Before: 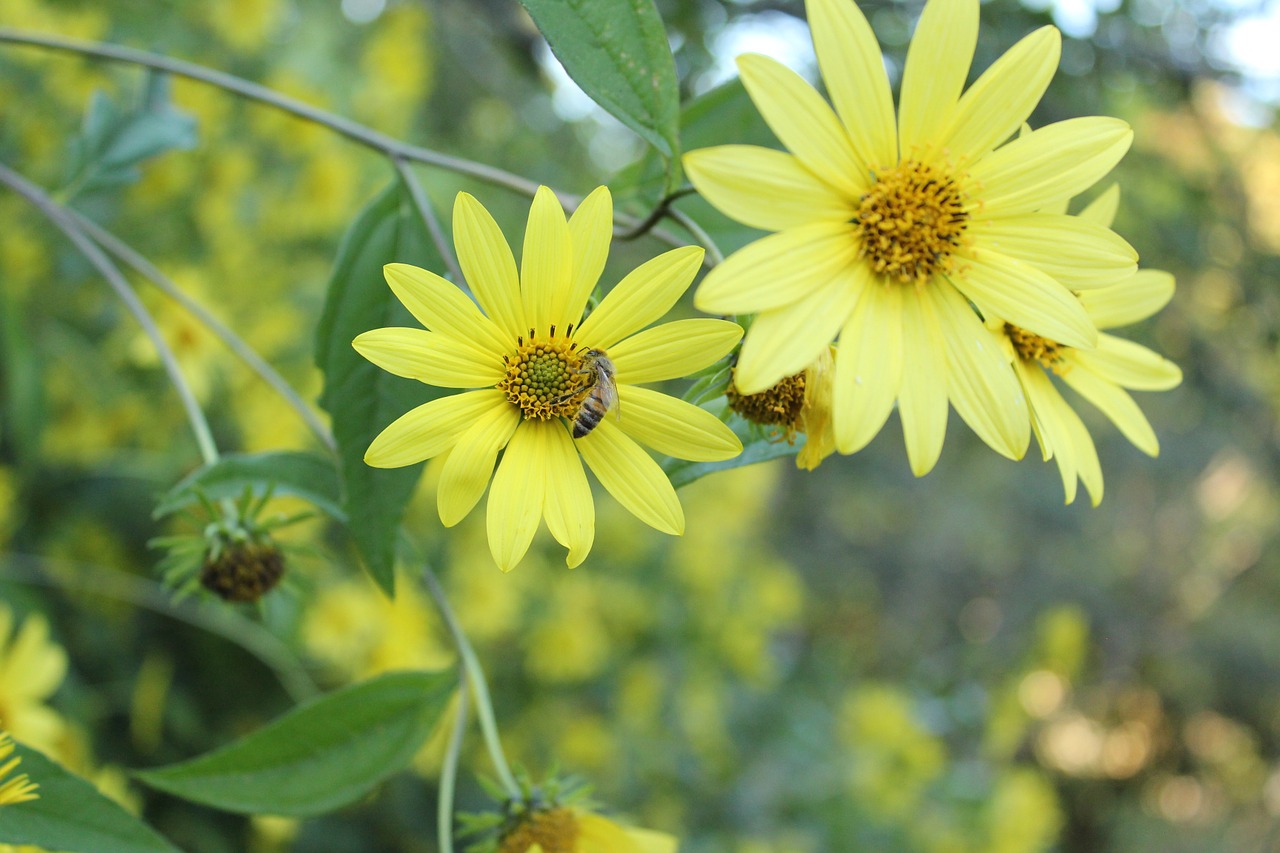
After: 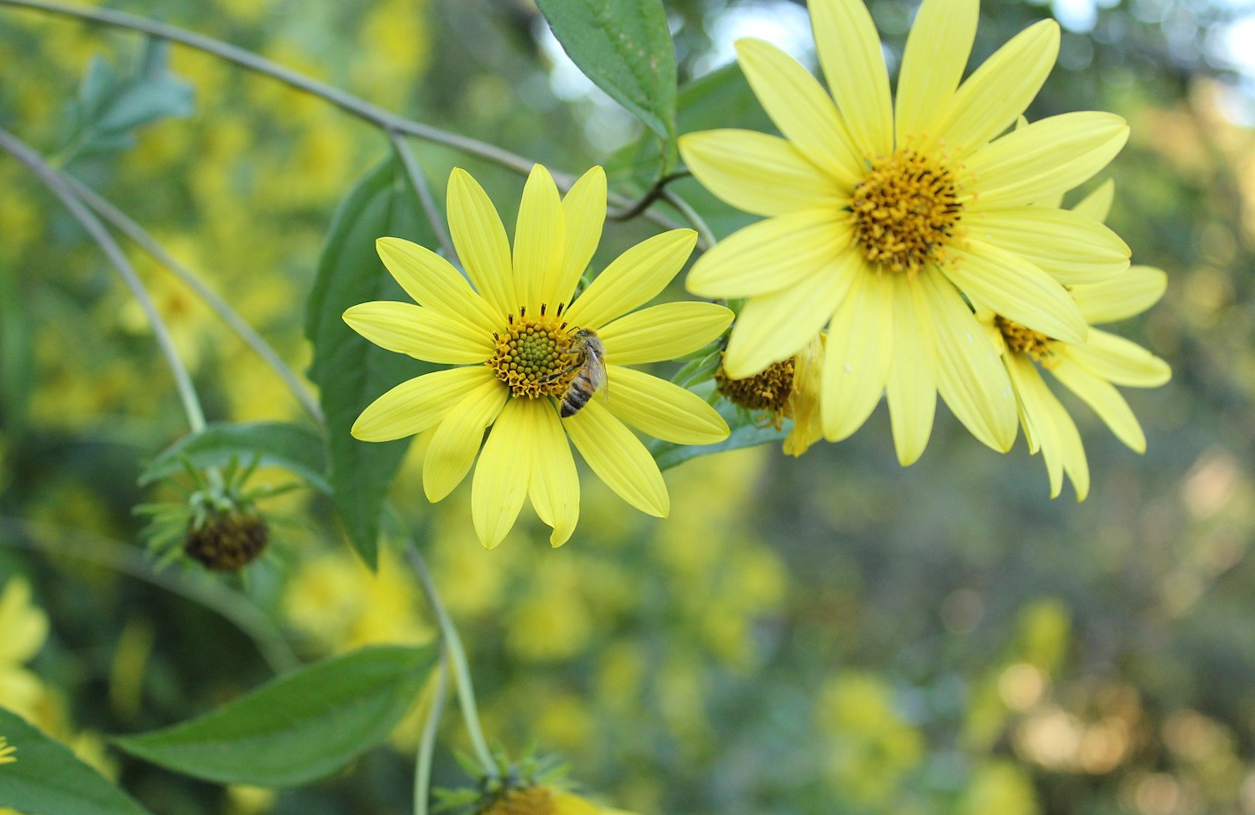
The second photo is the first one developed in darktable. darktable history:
rotate and perspective: rotation 1.71°, crop left 0.019, crop right 0.981, crop top 0.042, crop bottom 0.958
